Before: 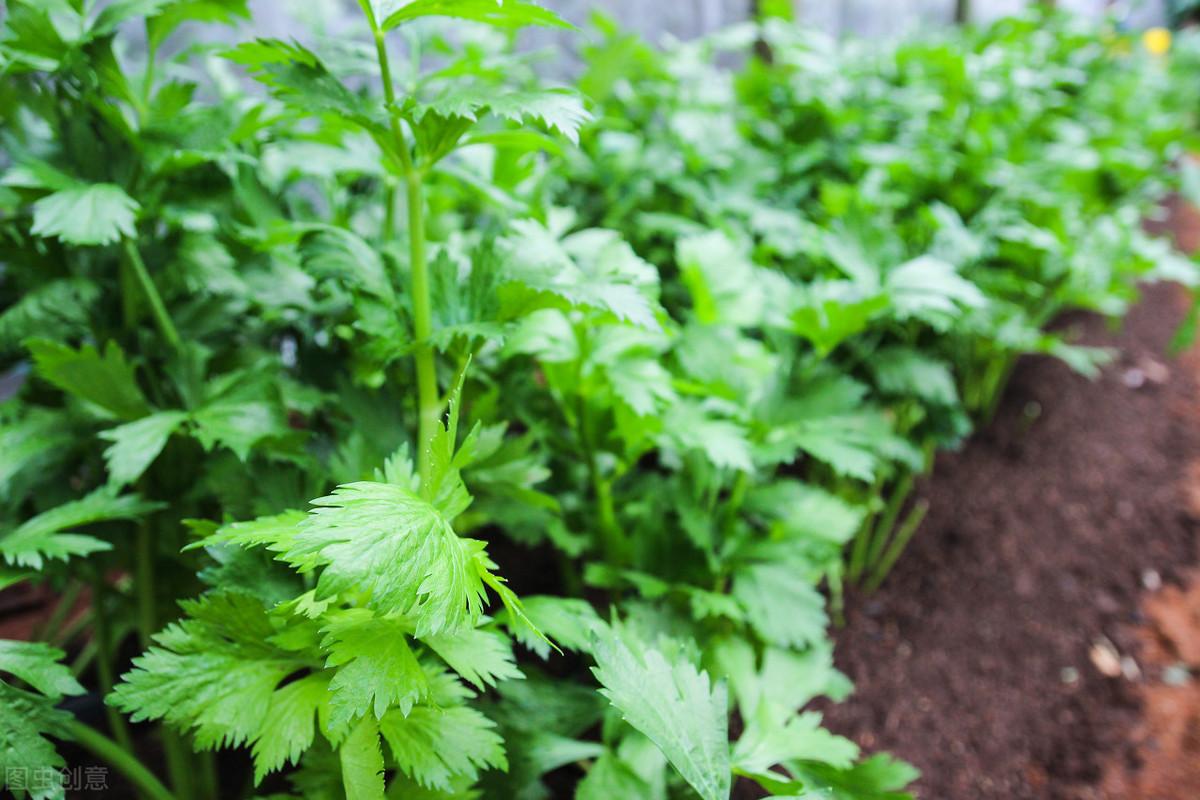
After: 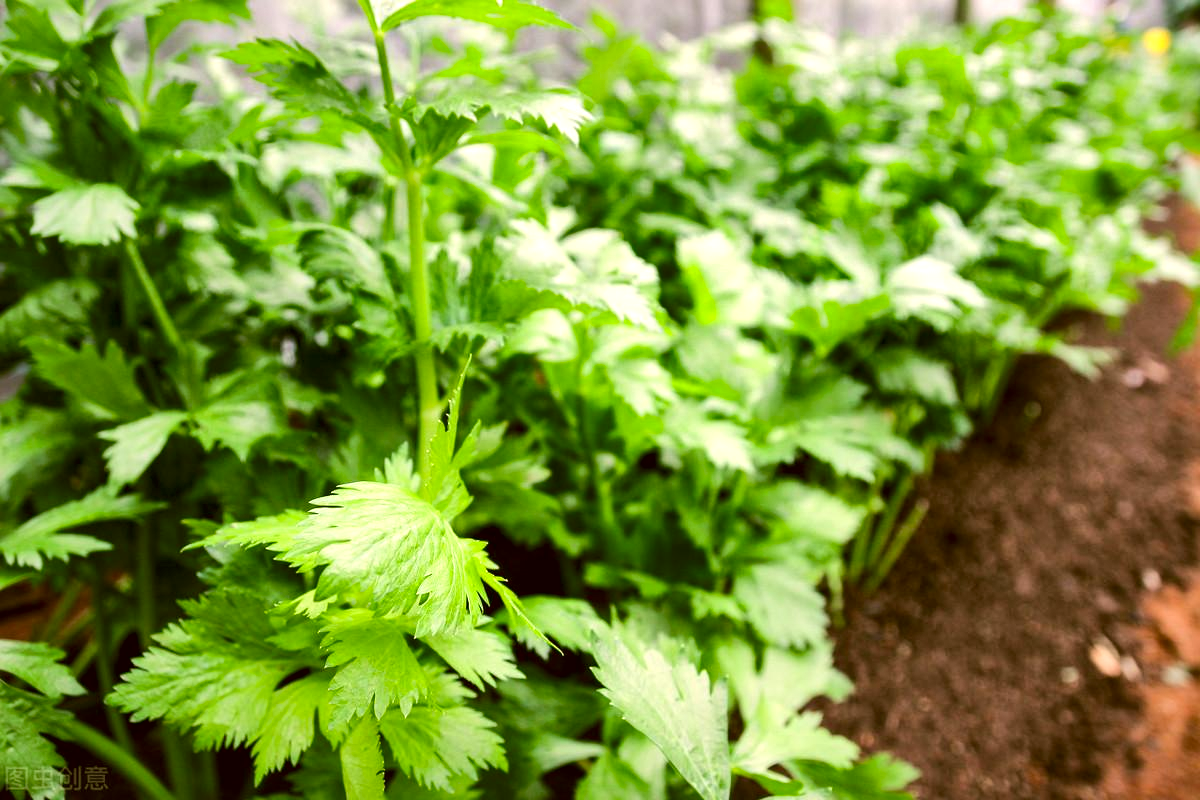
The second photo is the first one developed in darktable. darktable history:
local contrast: mode bilateral grid, contrast 100, coarseness 100, detail 165%, midtone range 0.2
exposure: exposure 0.169 EV, compensate highlight preservation false
color correction: highlights a* 8.5, highlights b* 15.48, shadows a* -0.572, shadows b* 26.21
